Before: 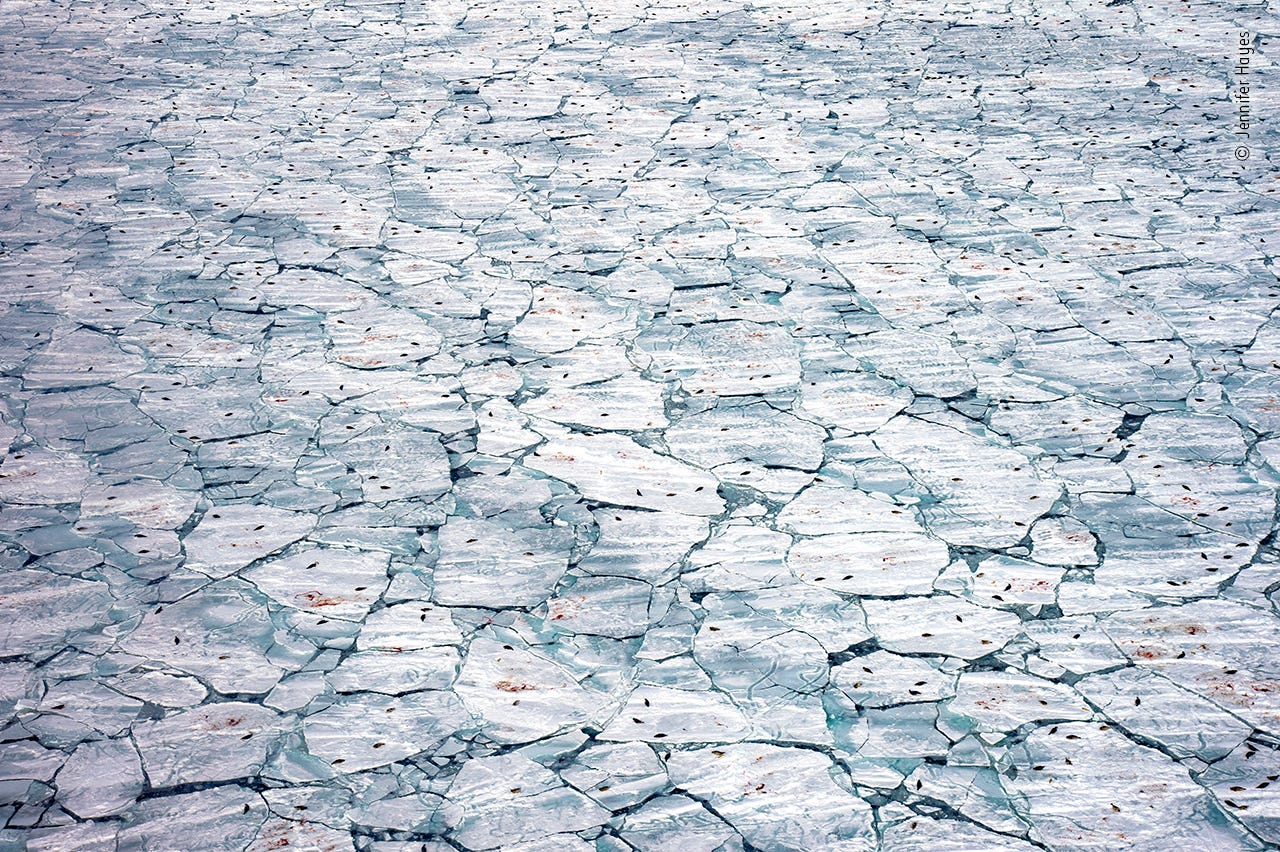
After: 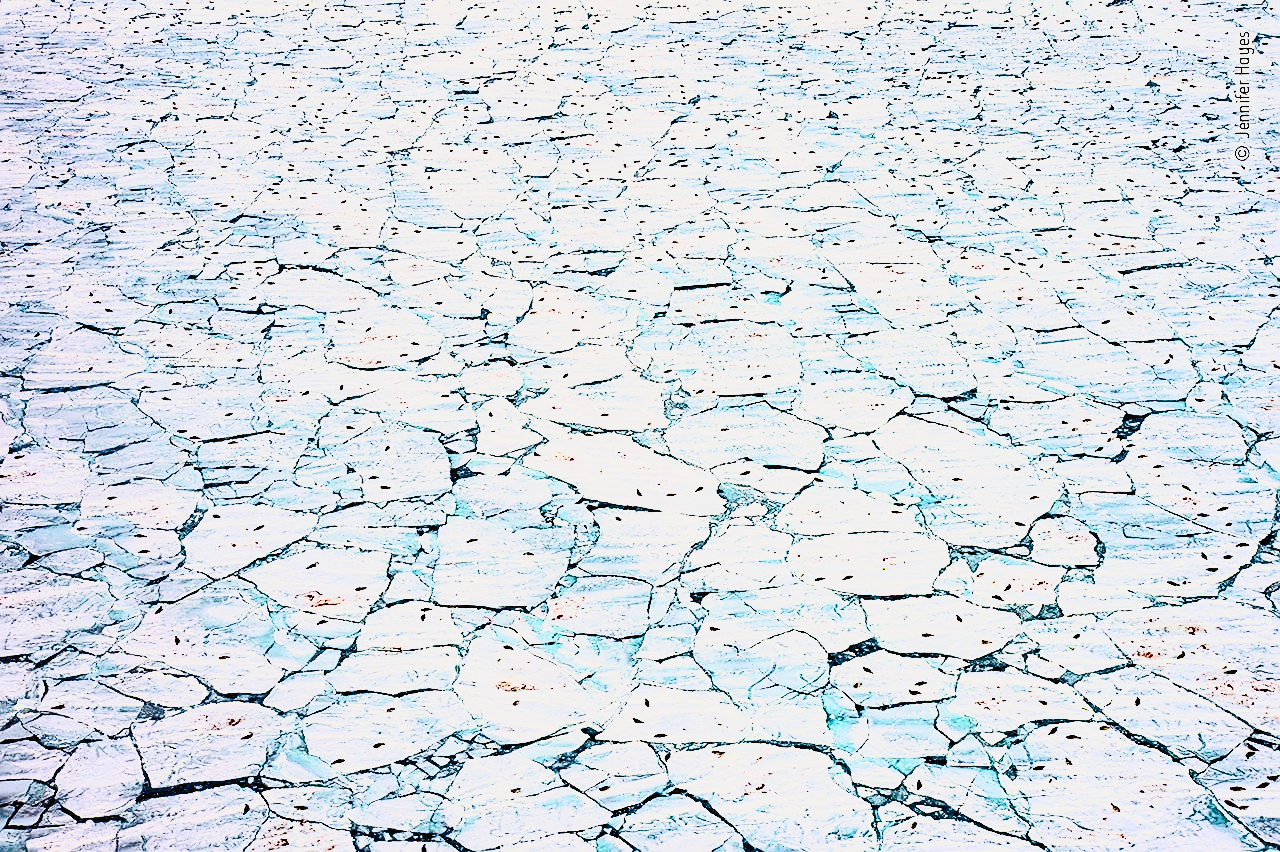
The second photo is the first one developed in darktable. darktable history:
sharpen: on, module defaults
haze removal: adaptive false
contrast brightness saturation: contrast 0.621, brightness 0.345, saturation 0.135
filmic rgb: black relative exposure -7.65 EV, white relative exposure 4.56 EV, hardness 3.61, add noise in highlights 0.002, preserve chrominance no, color science v3 (2019), use custom middle-gray values true, contrast in highlights soft
tone curve: curves: ch0 [(0, 0.011) (0.104, 0.085) (0.236, 0.234) (0.398, 0.507) (0.472, 0.62) (0.641, 0.773) (0.835, 0.883) (1, 0.961)]; ch1 [(0, 0) (0.353, 0.344) (0.43, 0.401) (0.479, 0.476) (0.502, 0.504) (0.54, 0.542) (0.602, 0.613) (0.638, 0.668) (0.693, 0.727) (1, 1)]; ch2 [(0, 0) (0.34, 0.314) (0.434, 0.43) (0.5, 0.506) (0.528, 0.534) (0.55, 0.567) (0.595, 0.613) (0.644, 0.729) (1, 1)], color space Lab, independent channels, preserve colors none
